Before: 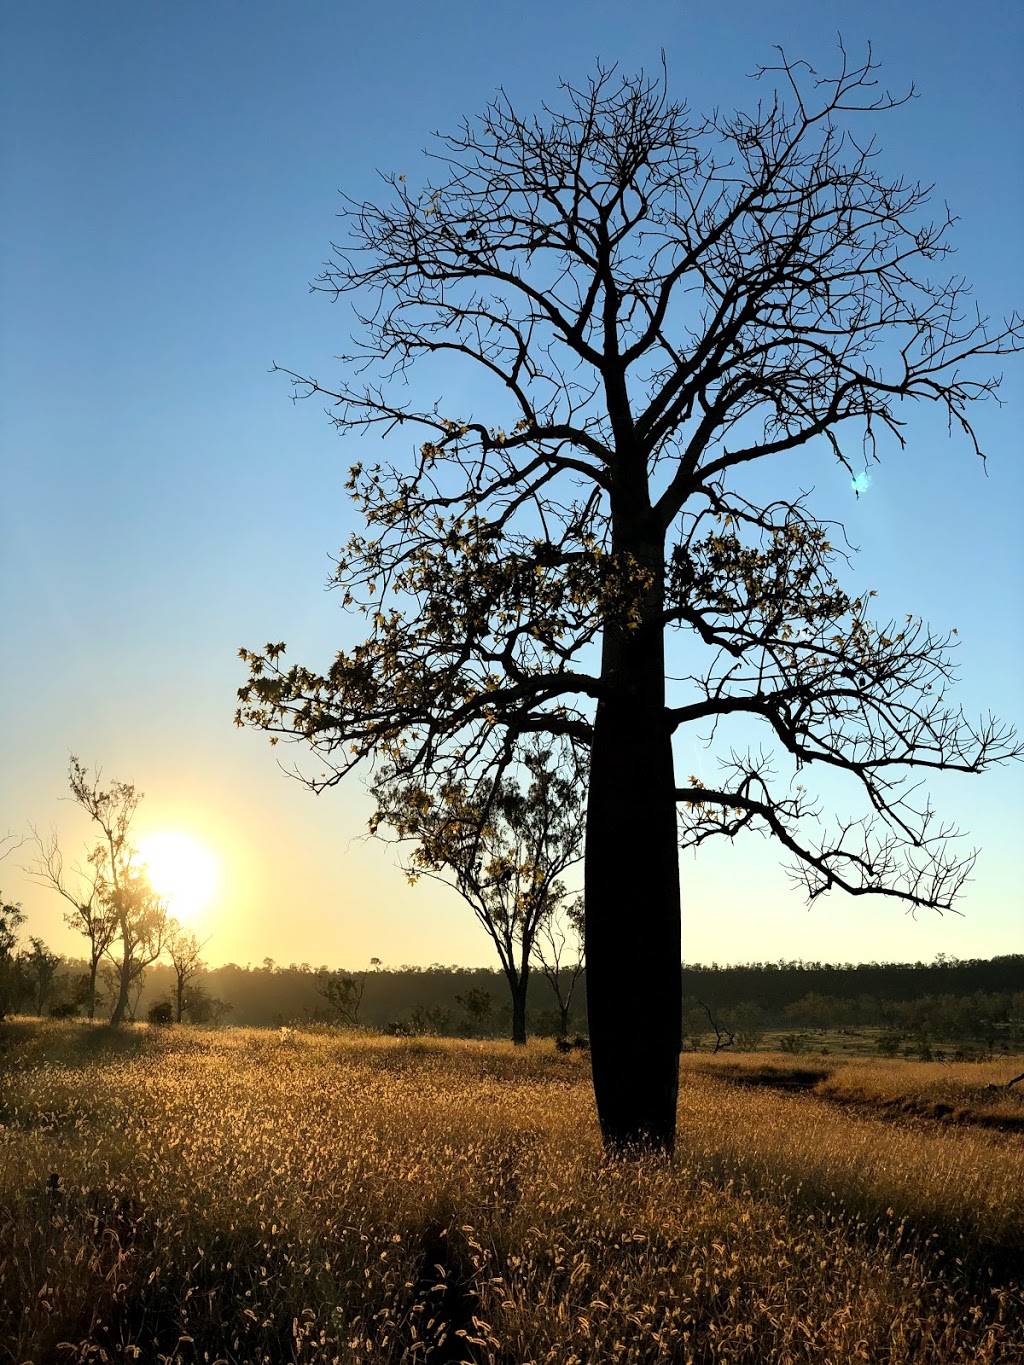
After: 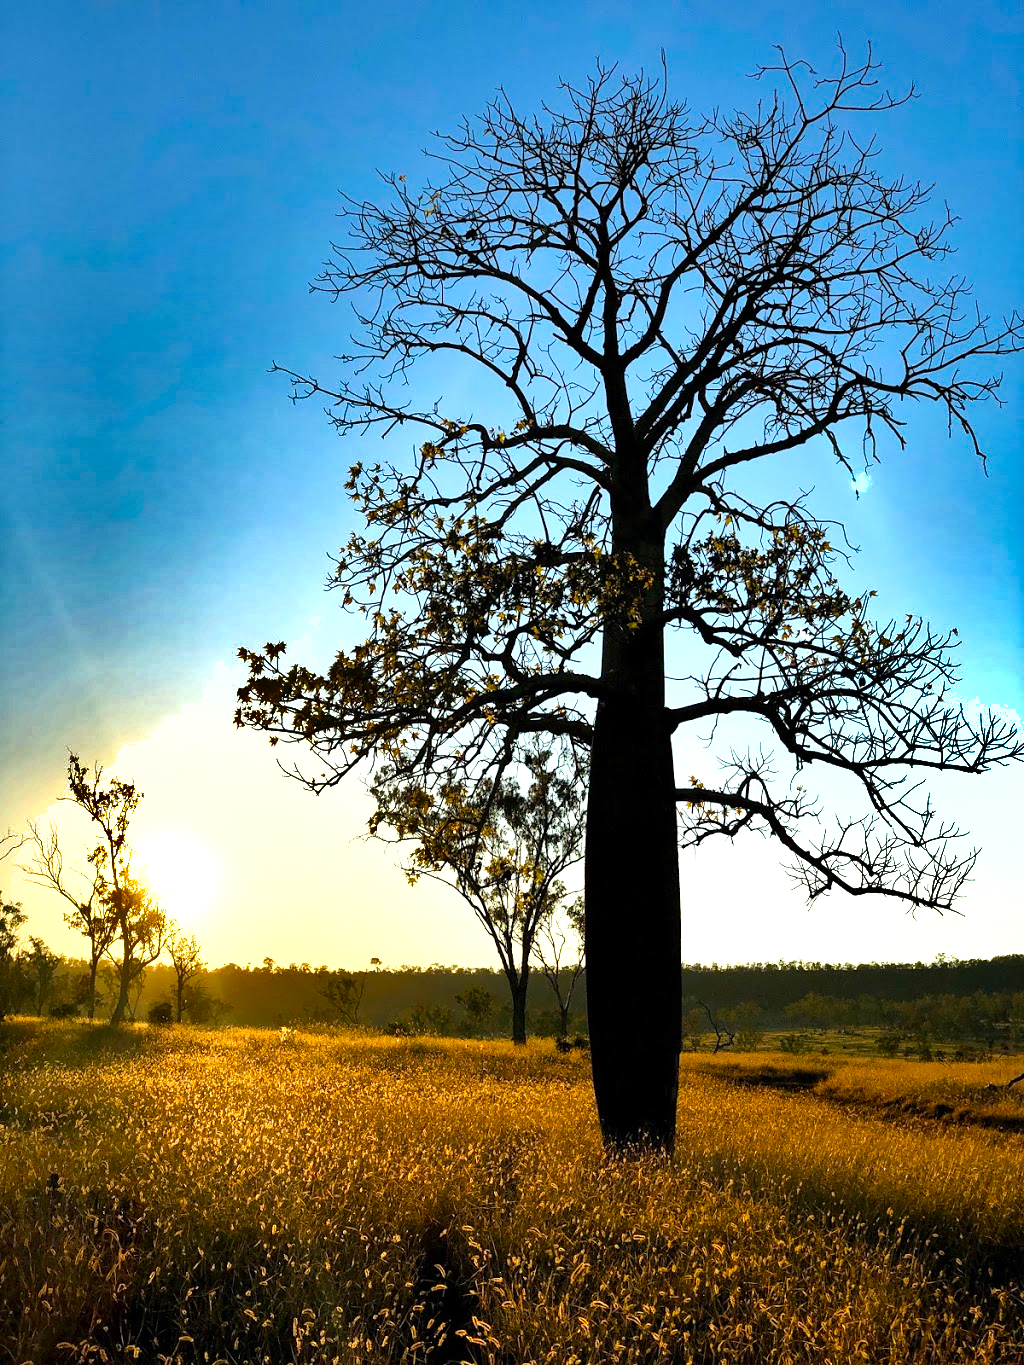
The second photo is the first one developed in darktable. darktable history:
exposure: exposure 0.571 EV, compensate exposure bias true, compensate highlight preservation false
shadows and highlights: shadows 20.93, highlights -82.23, soften with gaussian
color balance rgb: shadows fall-off 298.342%, white fulcrum 1.99 EV, highlights fall-off 299.014%, perceptual saturation grading › global saturation 20%, perceptual saturation grading › highlights -50.577%, perceptual saturation grading › shadows 30.426%, mask middle-gray fulcrum 99.606%, global vibrance 8.008%, contrast gray fulcrum 38.257%
